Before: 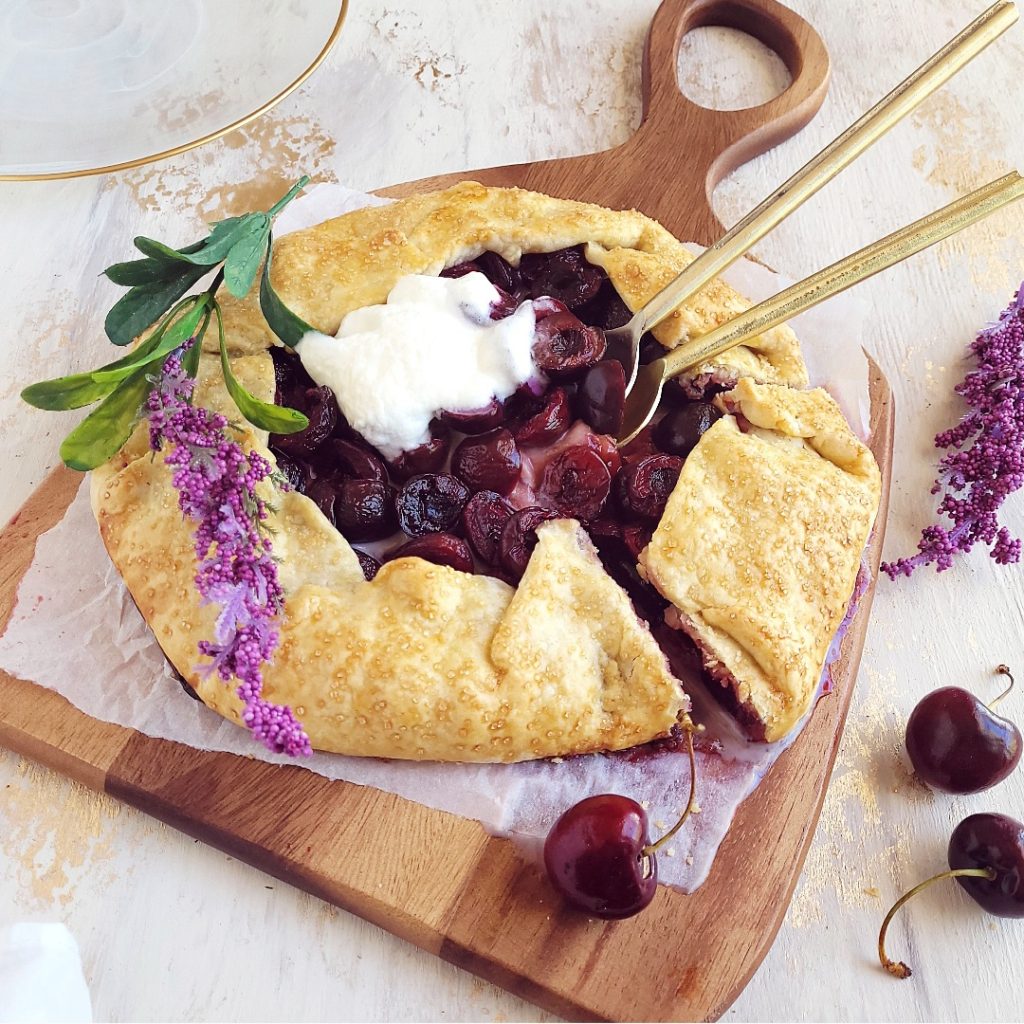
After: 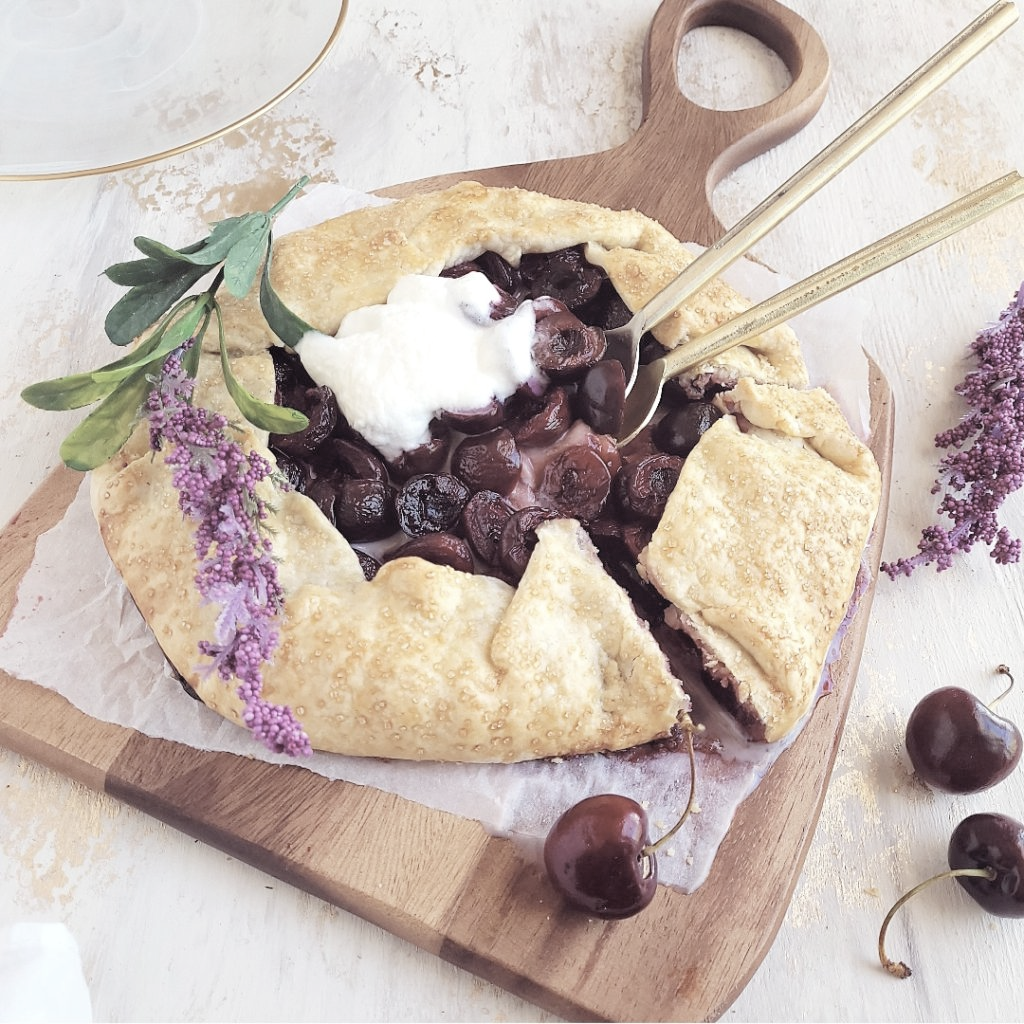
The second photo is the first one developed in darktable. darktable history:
tone equalizer: edges refinement/feathering 500, mask exposure compensation -1.57 EV, preserve details no
contrast brightness saturation: brightness 0.182, saturation -0.493
